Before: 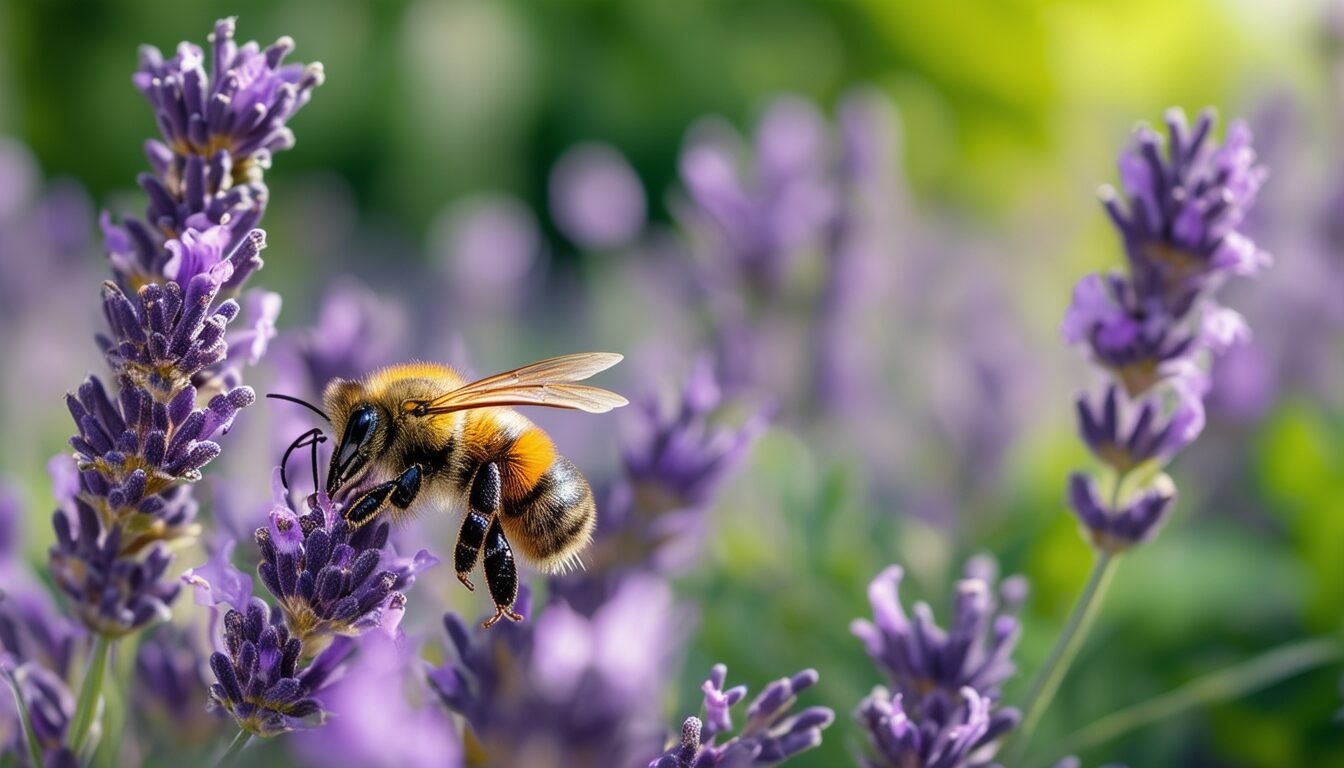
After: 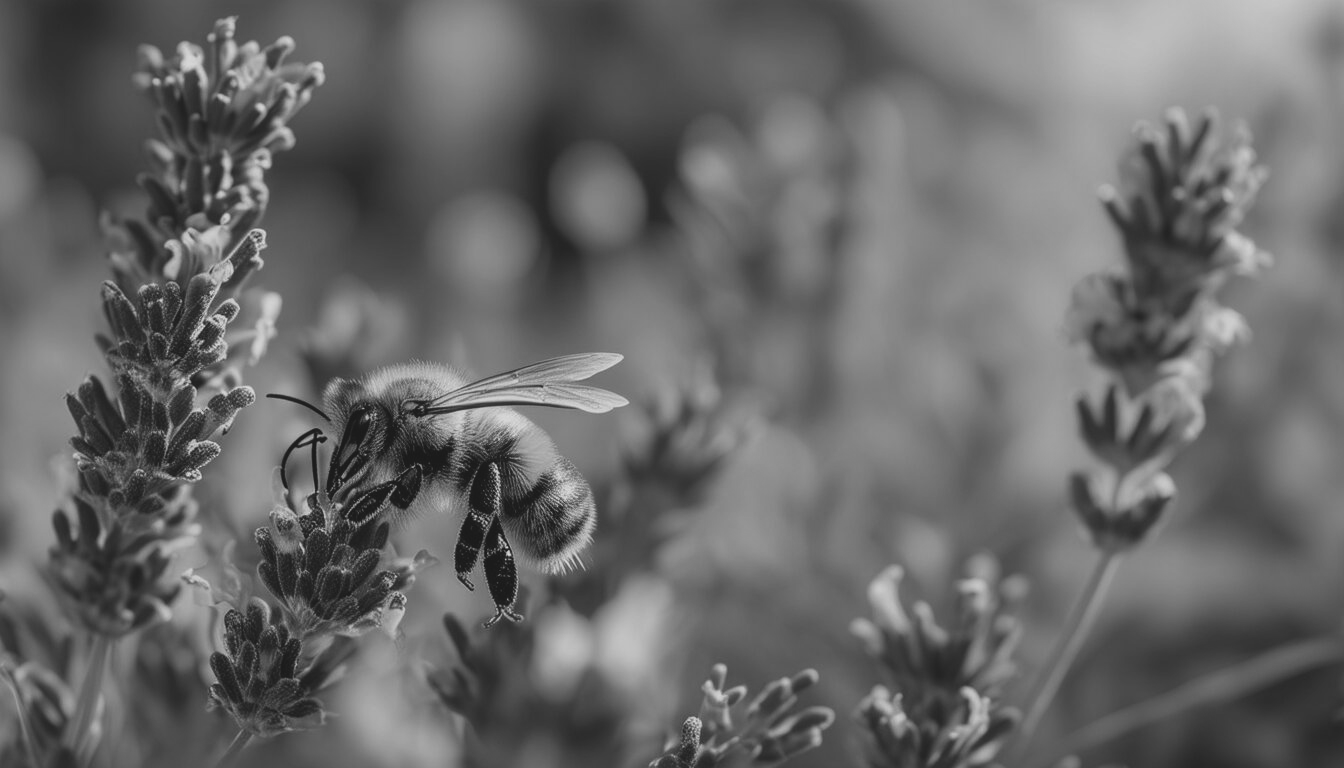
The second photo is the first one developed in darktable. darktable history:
exposure: black level correction -0.015, exposure -0.5 EV, compensate highlight preservation false
monochrome: on, module defaults
